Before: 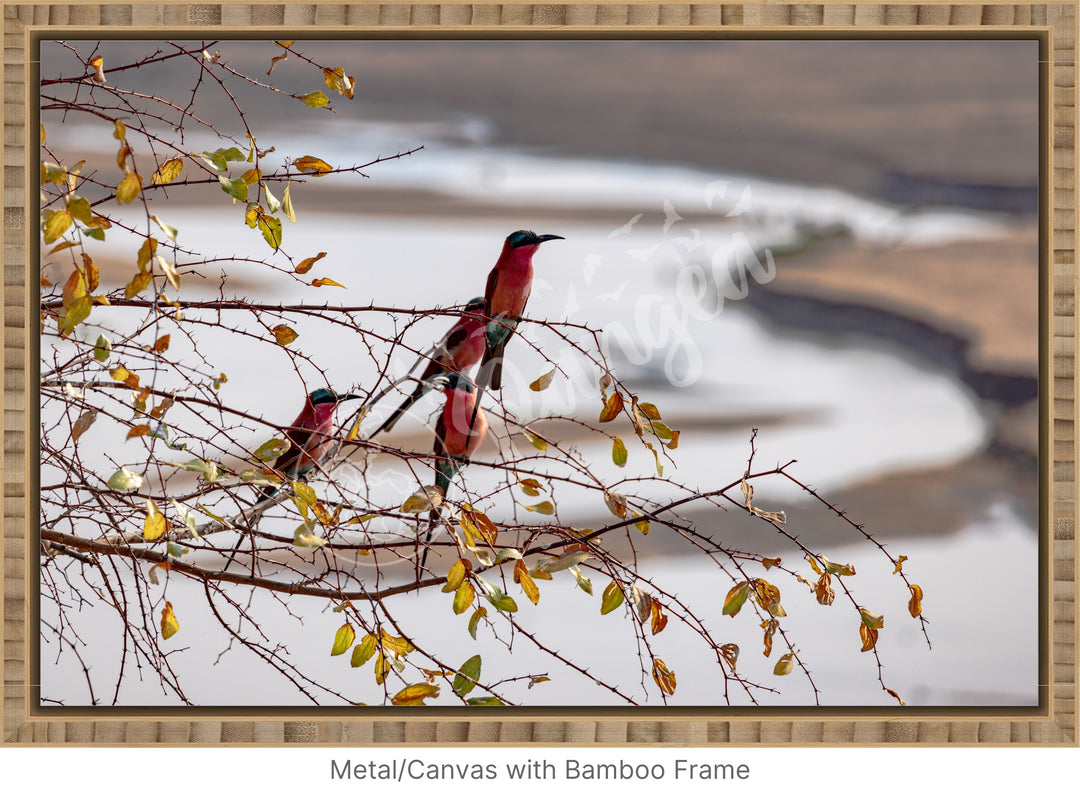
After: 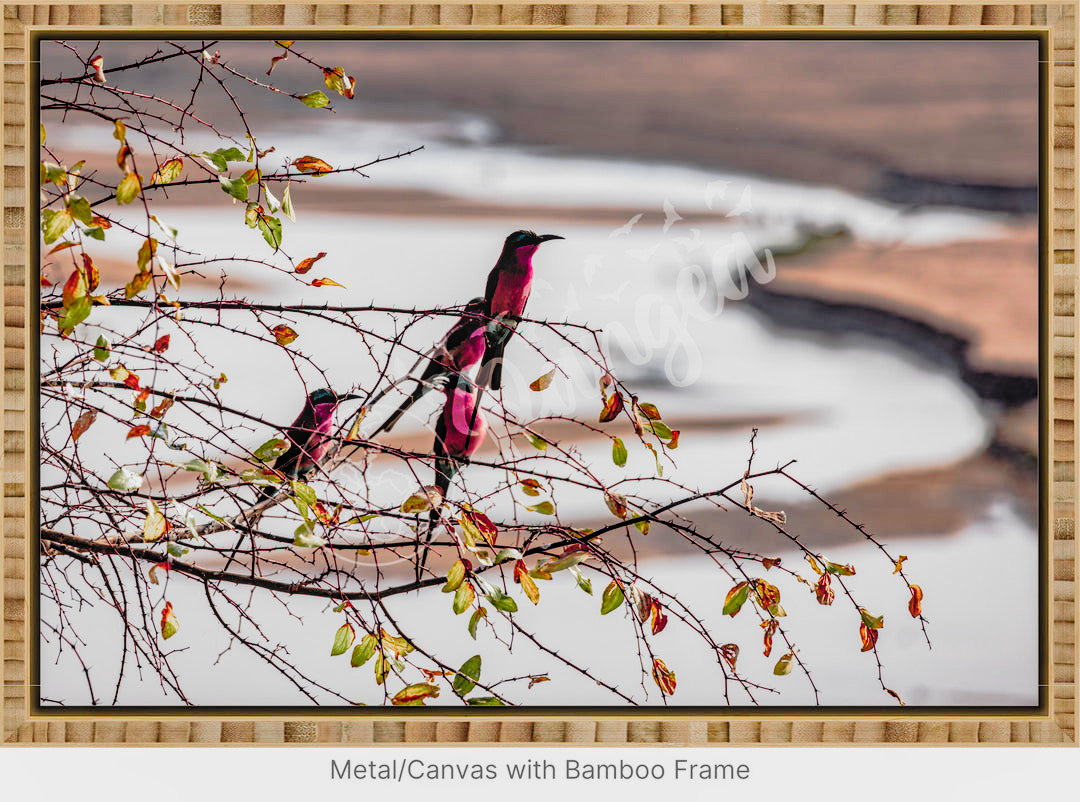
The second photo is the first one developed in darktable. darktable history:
local contrast: on, module defaults
exposure: exposure 0.2 EV, compensate highlight preservation false
color zones: curves: ch0 [(0, 0.533) (0.126, 0.533) (0.234, 0.533) (0.368, 0.357) (0.5, 0.5) (0.625, 0.5) (0.74, 0.637) (0.875, 0.5)]; ch1 [(0.004, 0.708) (0.129, 0.662) (0.25, 0.5) (0.375, 0.331) (0.496, 0.396) (0.625, 0.649) (0.739, 0.26) (0.875, 0.5) (1, 0.478)]; ch2 [(0, 0.409) (0.132, 0.403) (0.236, 0.558) (0.379, 0.448) (0.5, 0.5) (0.625, 0.5) (0.691, 0.39) (0.875, 0.5)]
filmic rgb: black relative exposure -5.12 EV, white relative exposure 3.96 EV, hardness 2.9, contrast 1.3, highlights saturation mix -29.4%, add noise in highlights 0.001, preserve chrominance luminance Y, color science v3 (2019), use custom middle-gray values true, contrast in highlights soft
color balance rgb: power › hue 63.22°, global offset › luminance 0.267%, linear chroma grading › shadows -8.455%, linear chroma grading › global chroma 9.901%, perceptual saturation grading › global saturation 27.565%, perceptual saturation grading › highlights -25.816%, perceptual saturation grading › shadows 25.771%, global vibrance 19.263%
